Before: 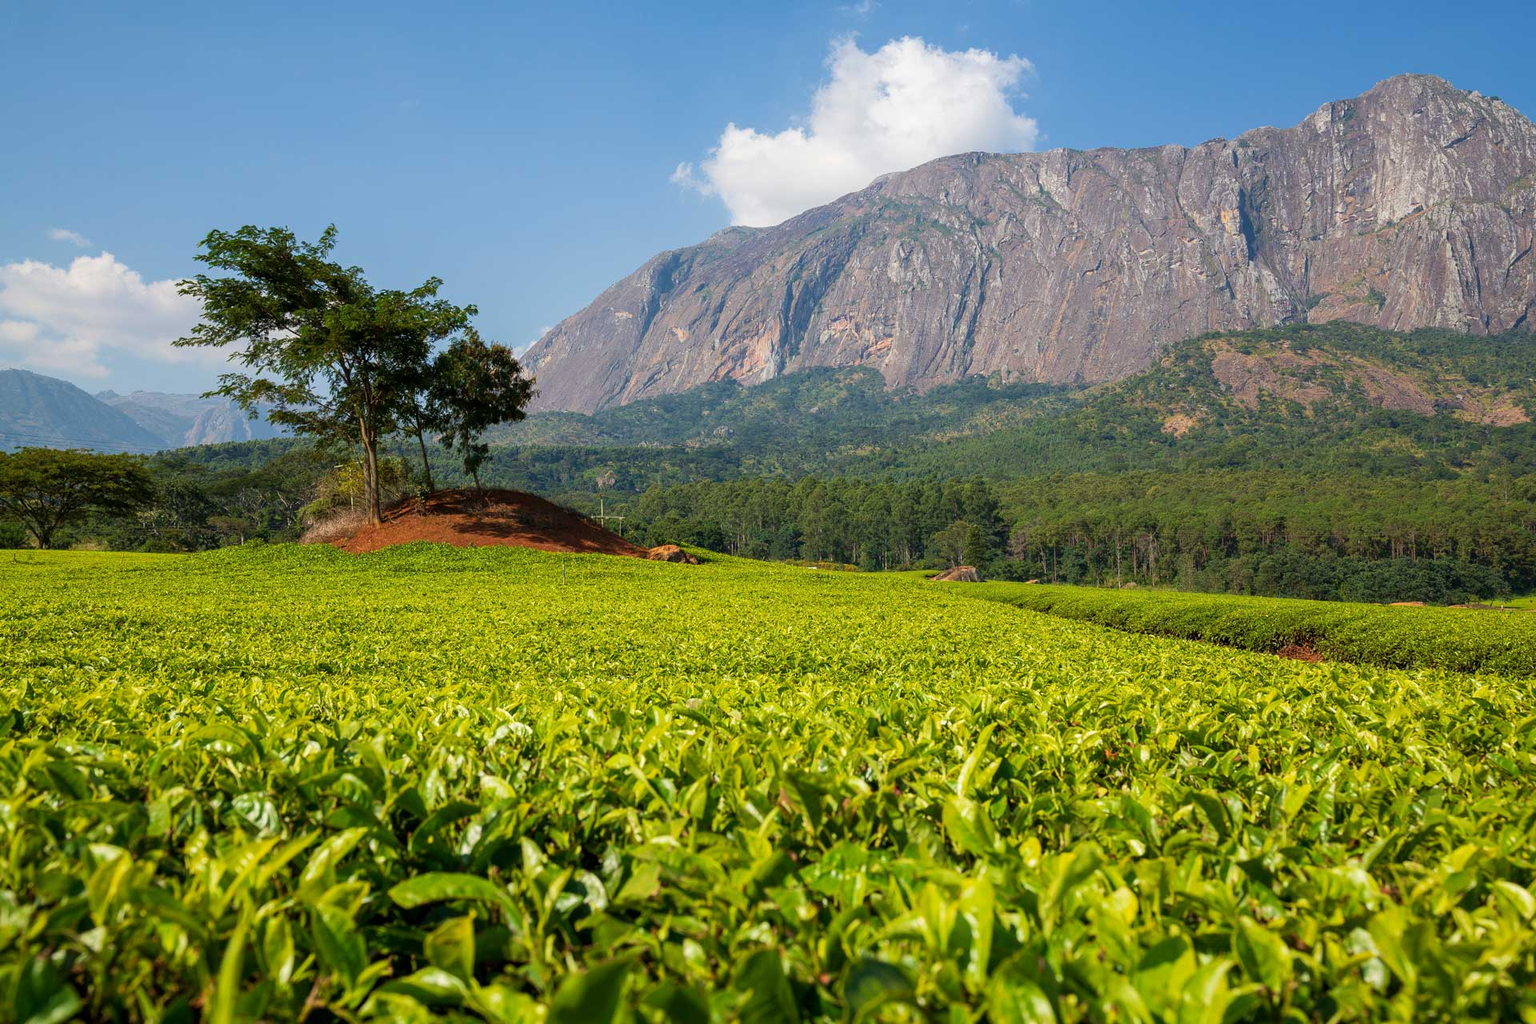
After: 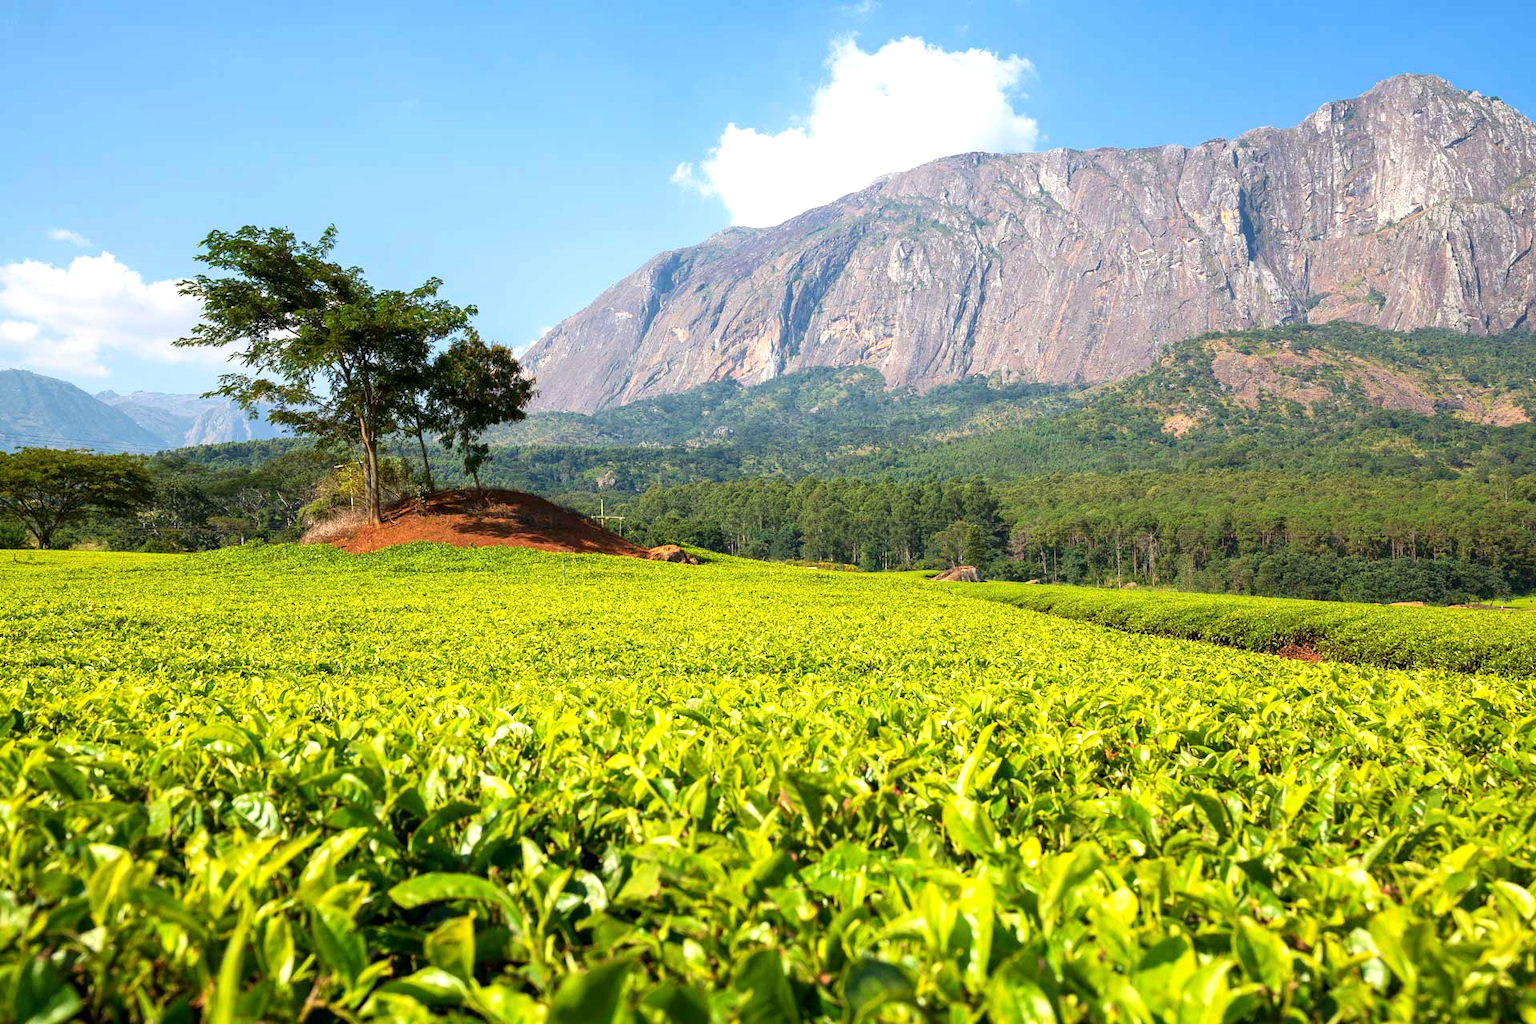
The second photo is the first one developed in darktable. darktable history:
contrast brightness saturation: contrast 0.101, brightness 0.012, saturation 0.023
exposure: exposure 0.749 EV, compensate highlight preservation false
